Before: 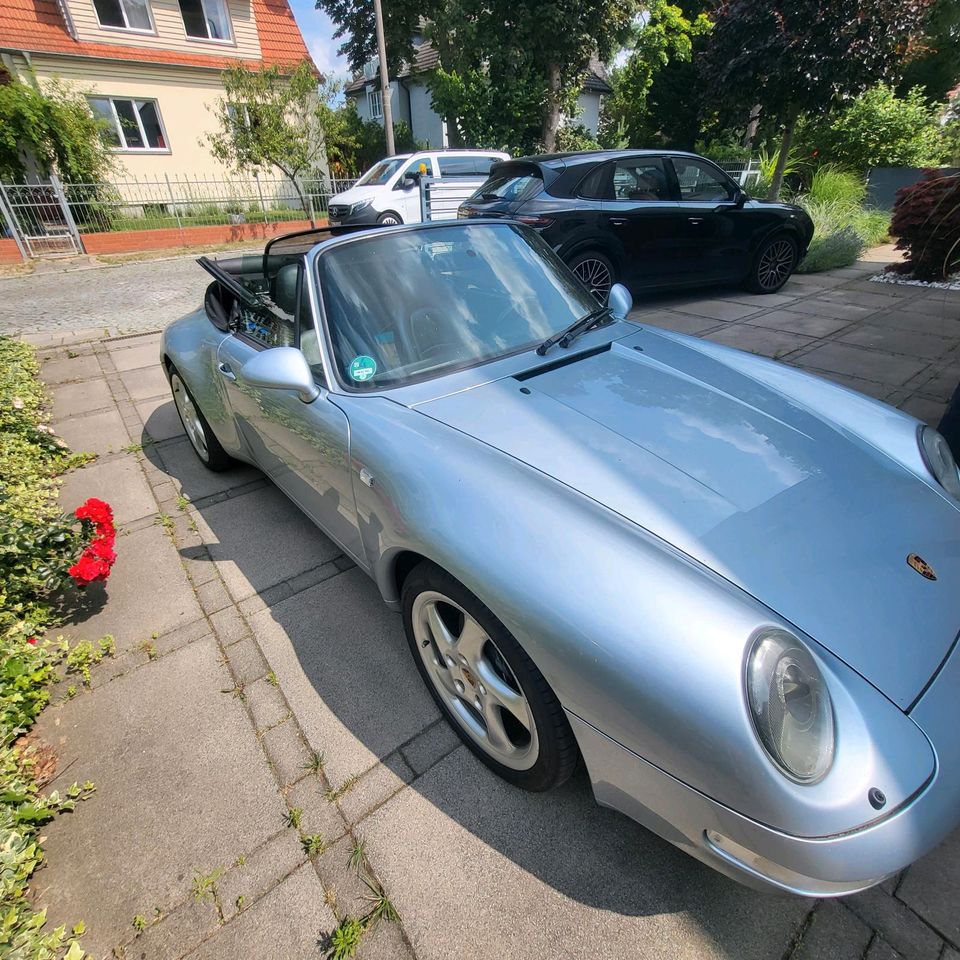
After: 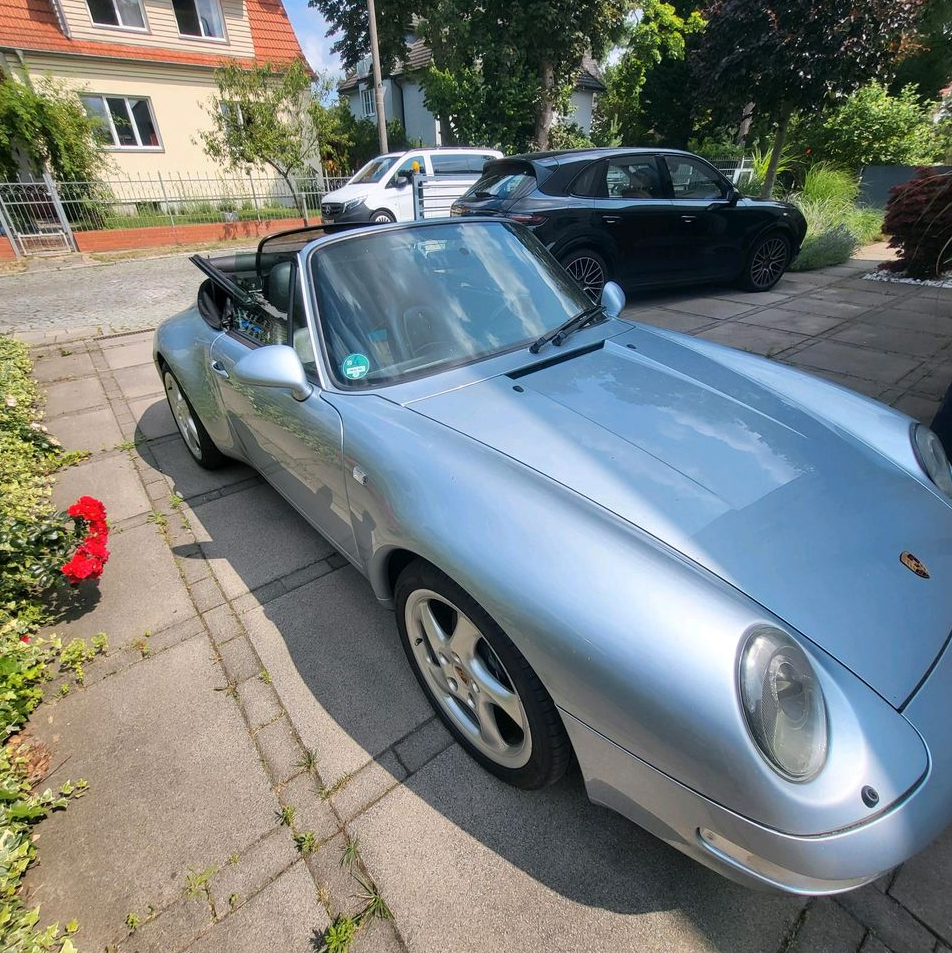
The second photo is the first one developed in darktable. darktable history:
crop and rotate: left 0.811%, top 0.284%, bottom 0.37%
